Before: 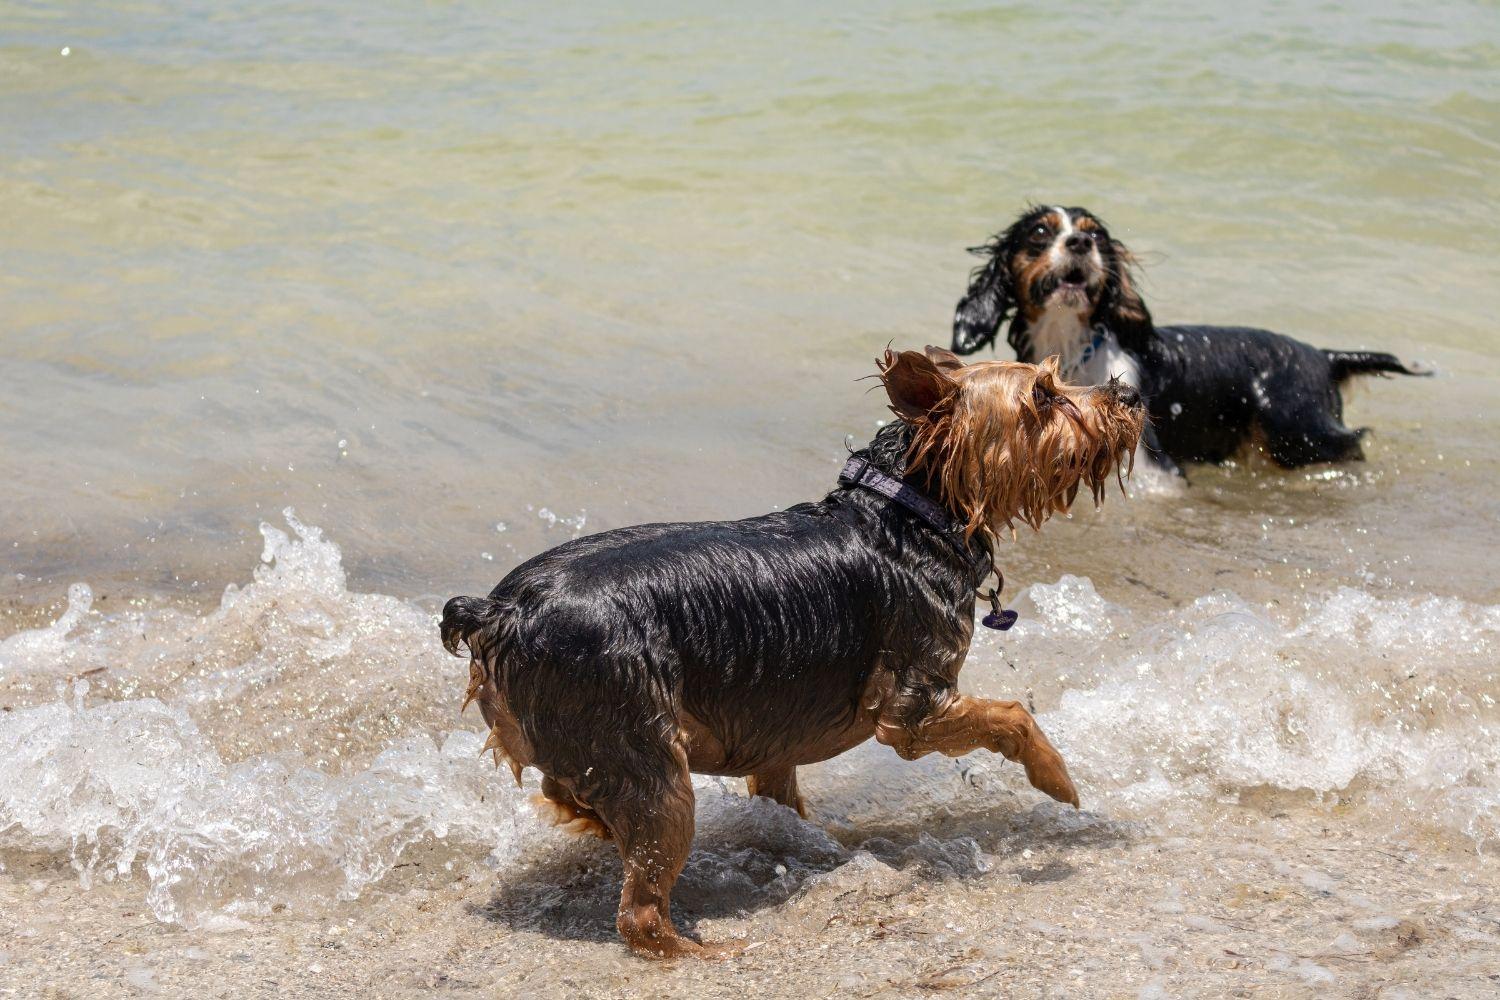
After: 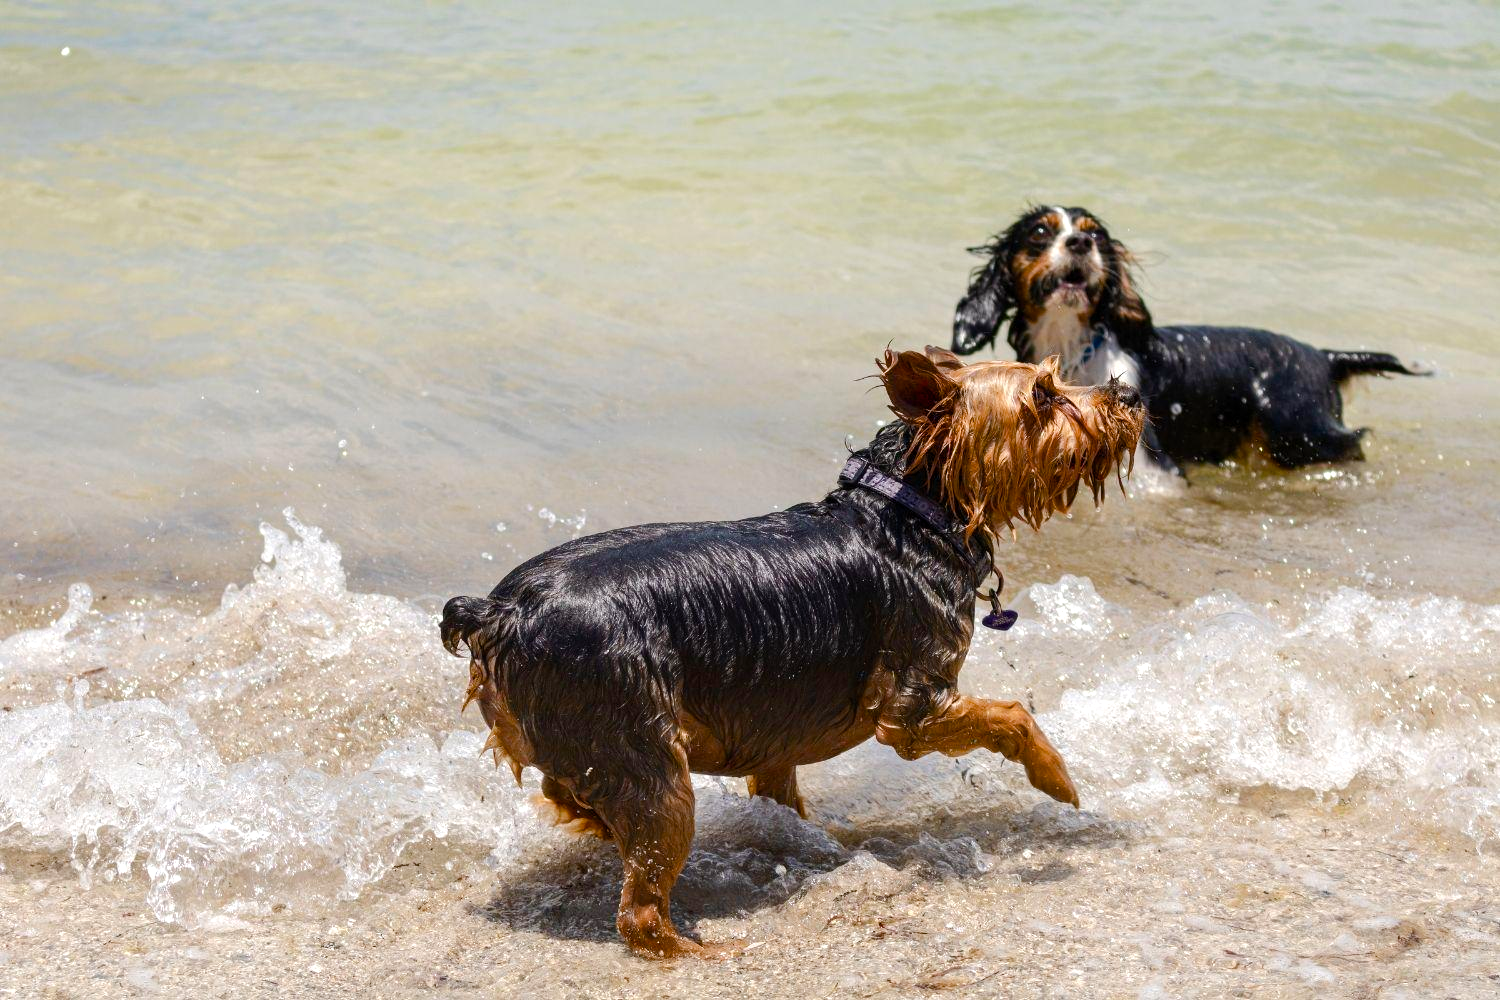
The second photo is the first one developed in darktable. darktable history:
color balance rgb: power › hue 61.49°, perceptual saturation grading › global saturation 20%, perceptual saturation grading › highlights -25.886%, perceptual saturation grading › shadows 49.55%, perceptual brilliance grading › highlights 5.968%, perceptual brilliance grading › mid-tones 17.195%, perceptual brilliance grading › shadows -5.23%
